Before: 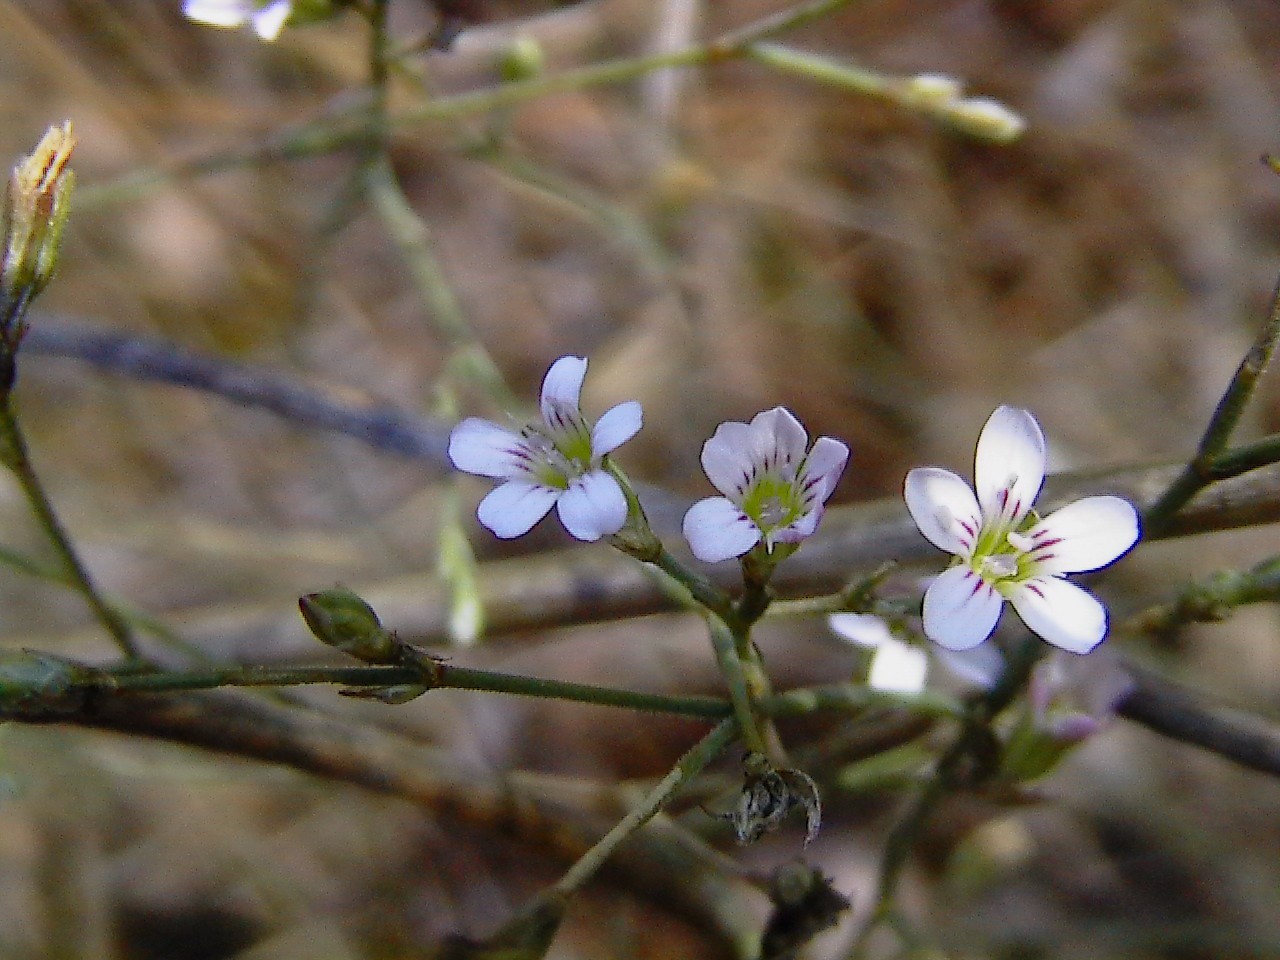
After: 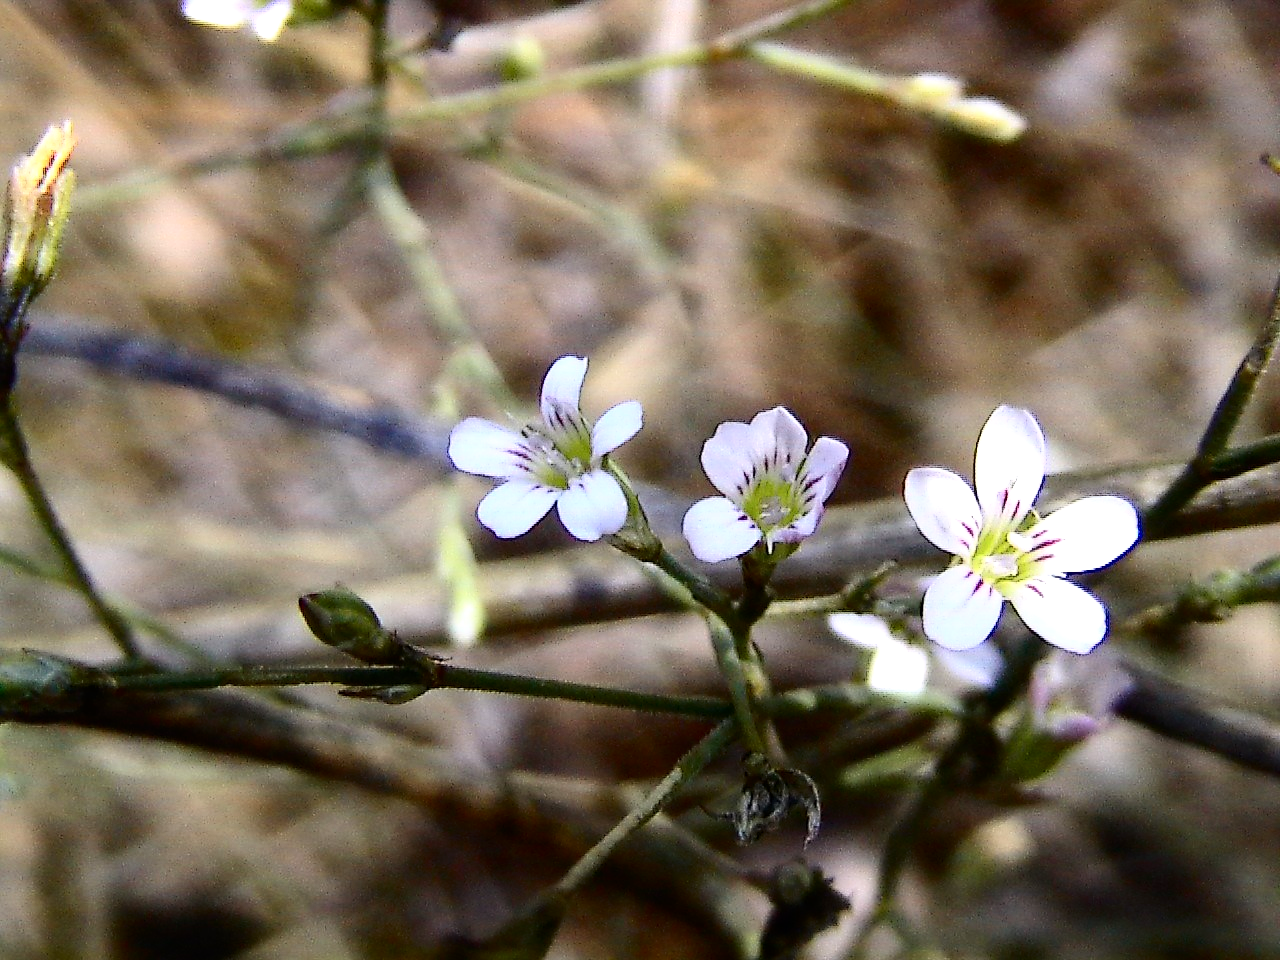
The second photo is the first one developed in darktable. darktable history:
tone equalizer: -8 EV -0.789 EV, -7 EV -0.734 EV, -6 EV -0.587 EV, -5 EV -0.418 EV, -3 EV 0.371 EV, -2 EV 0.6 EV, -1 EV 0.676 EV, +0 EV 0.761 EV
contrast brightness saturation: contrast 0.289
